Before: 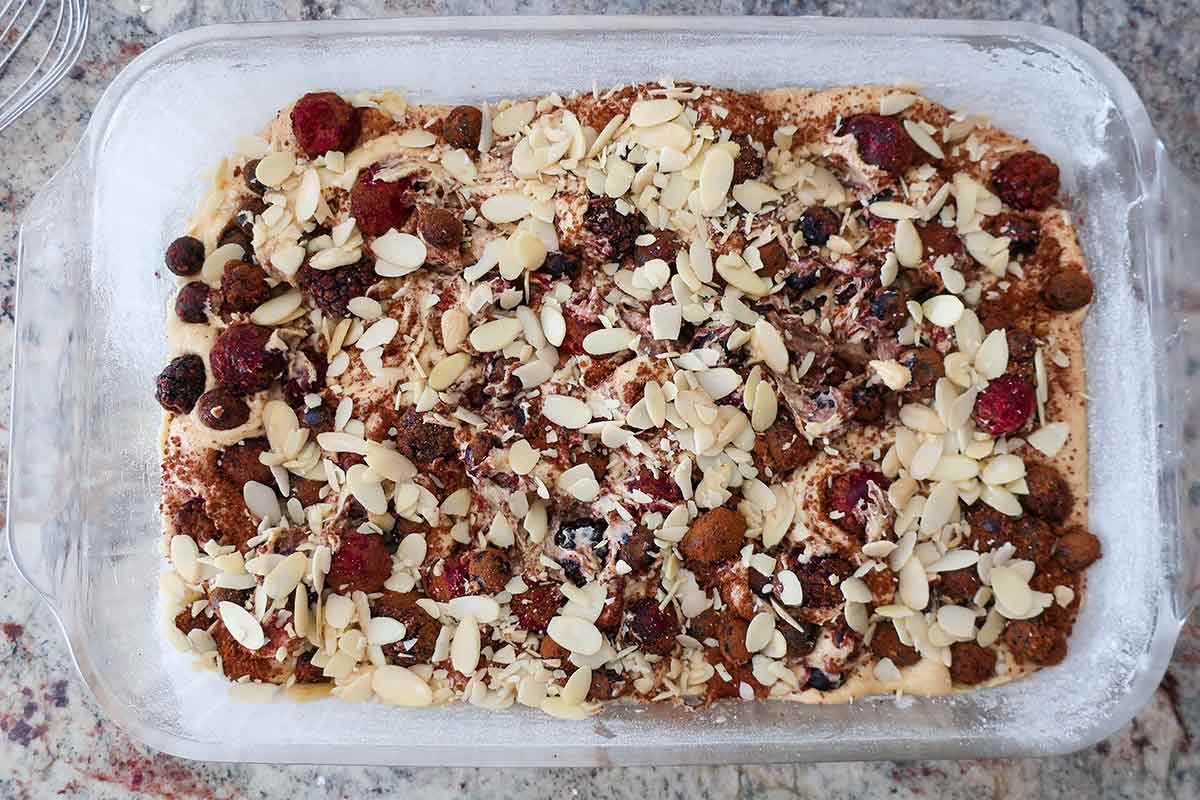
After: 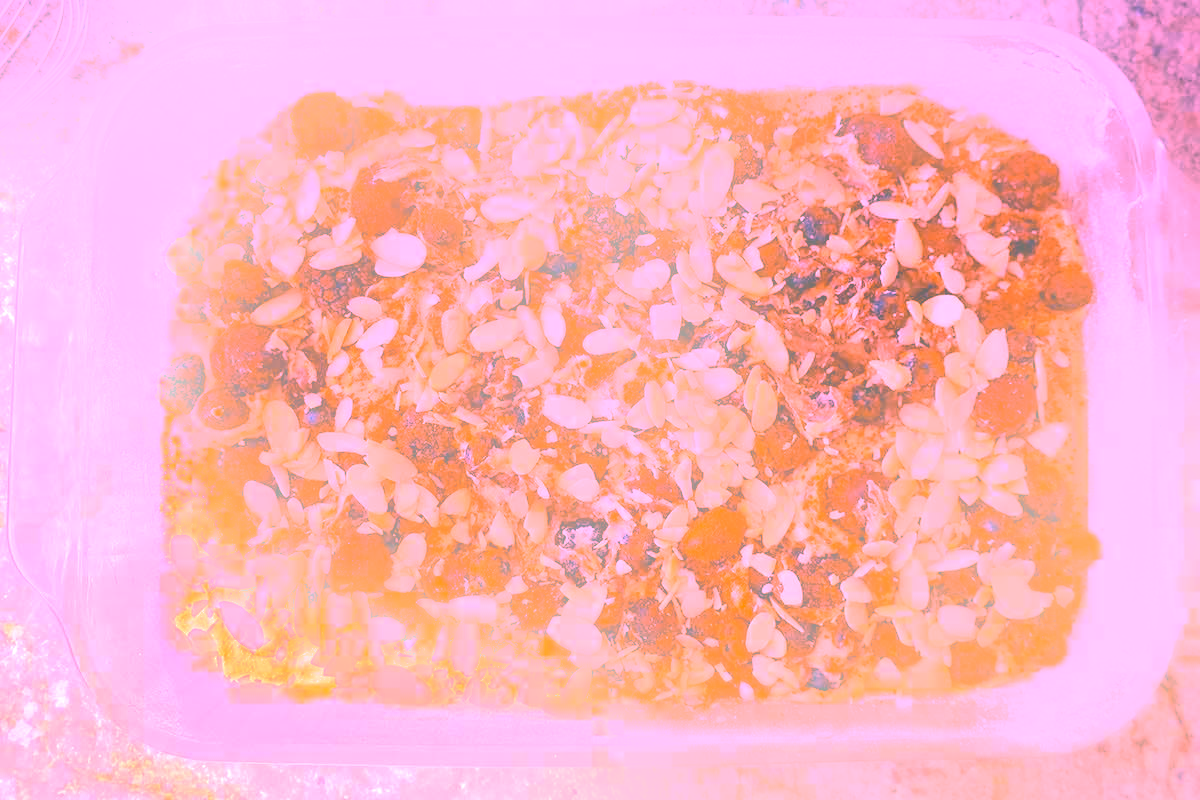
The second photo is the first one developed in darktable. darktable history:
white balance: red 2.207, blue 1.293
color contrast: green-magenta contrast 0.85, blue-yellow contrast 1.25, unbound 0
graduated density: hue 238.83°, saturation 50%
bloom: on, module defaults
